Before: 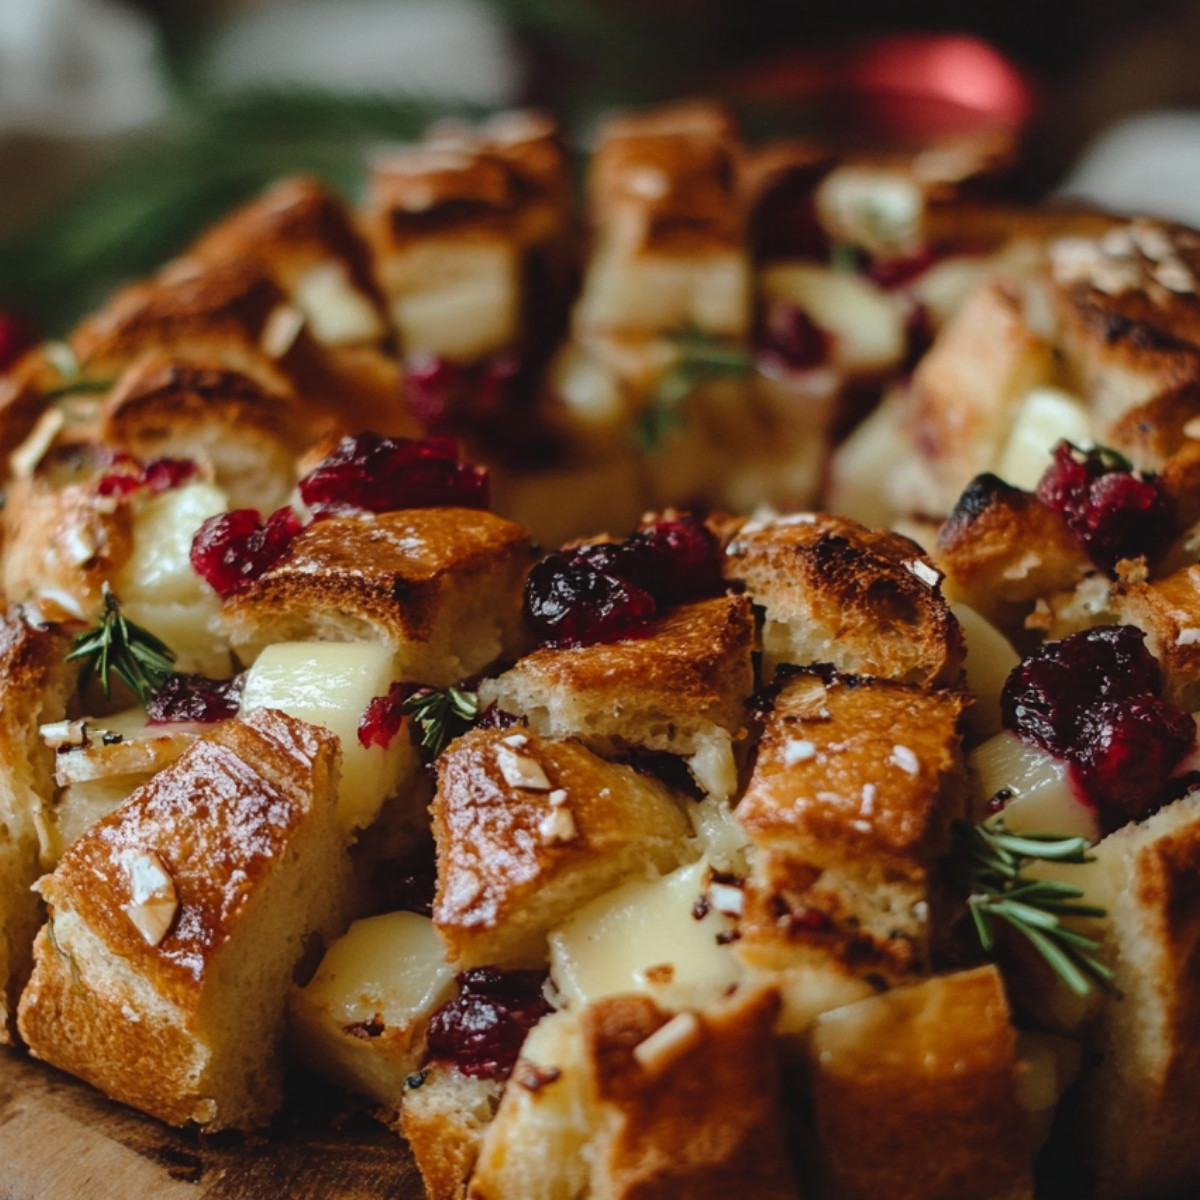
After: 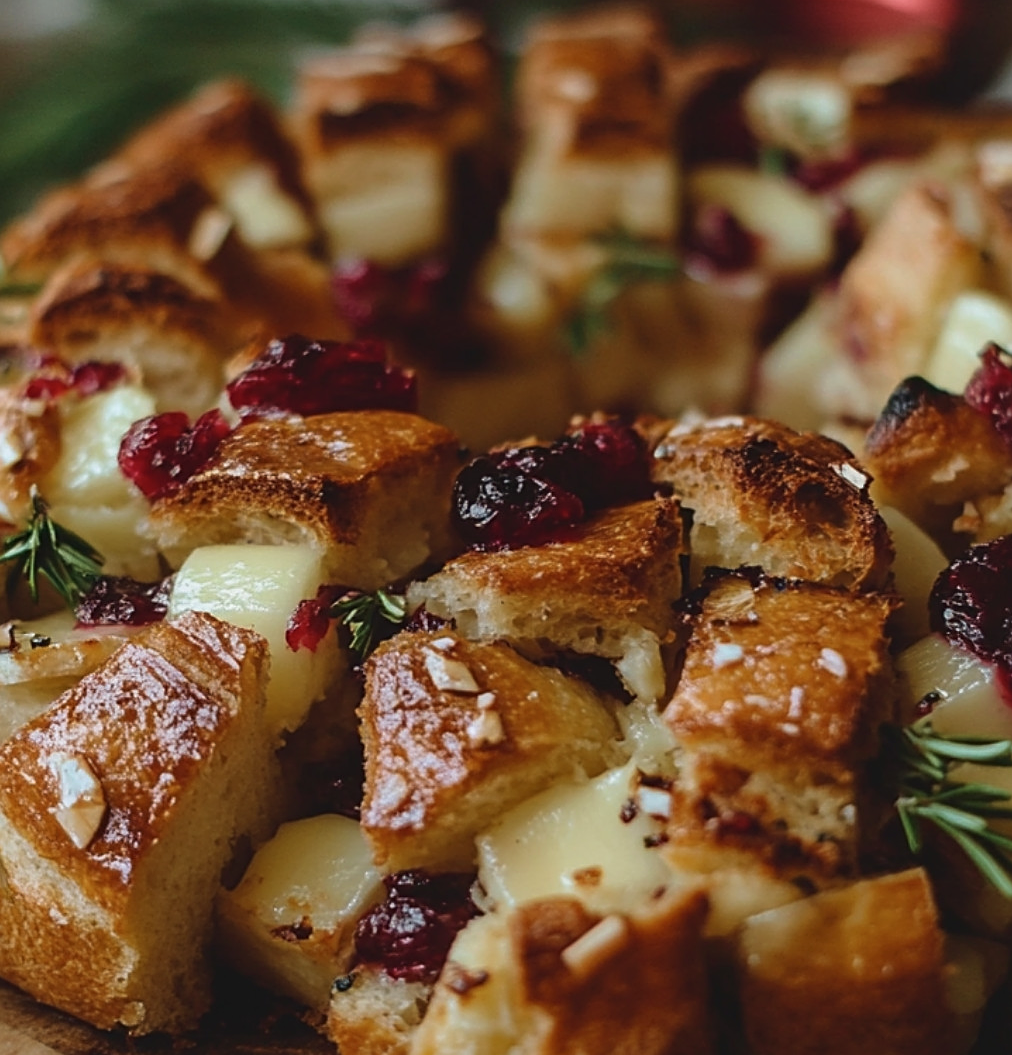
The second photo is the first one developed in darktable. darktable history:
crop: left 6.071%, top 8.111%, right 9.547%, bottom 3.962%
velvia: strength 21.97%
contrast brightness saturation: contrast -0.079, brightness -0.041, saturation -0.109
sharpen: on, module defaults
